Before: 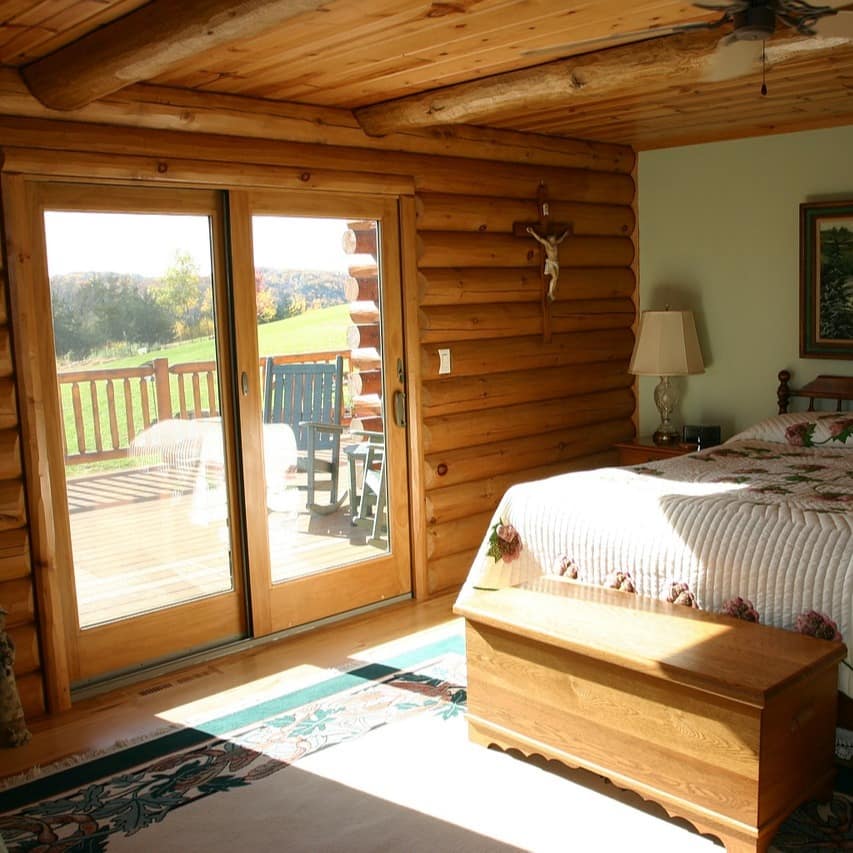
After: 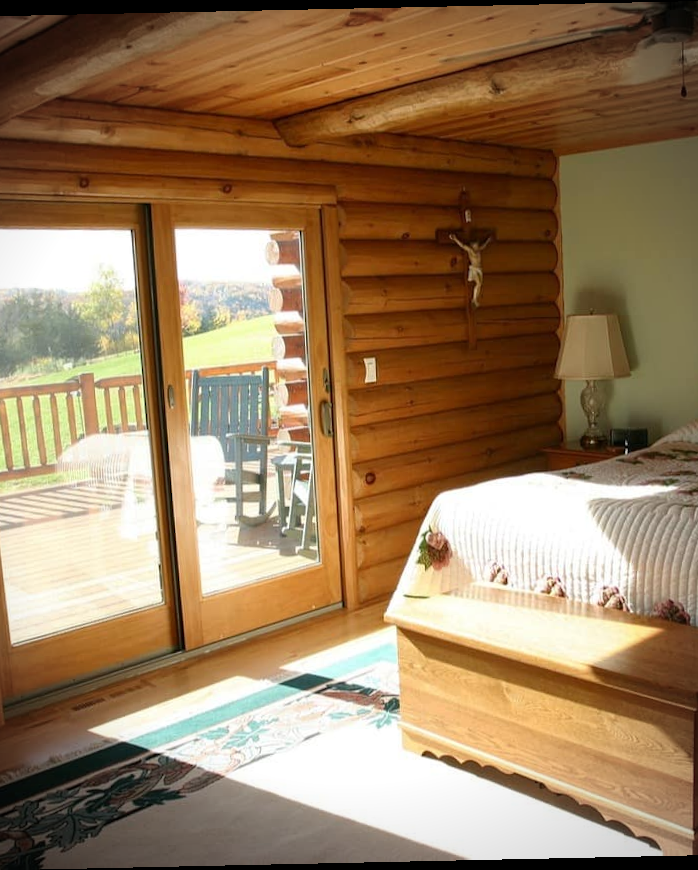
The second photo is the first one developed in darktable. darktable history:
rotate and perspective: rotation -1.24°, automatic cropping off
crop and rotate: left 9.597%, right 10.195%
vignetting: on, module defaults
